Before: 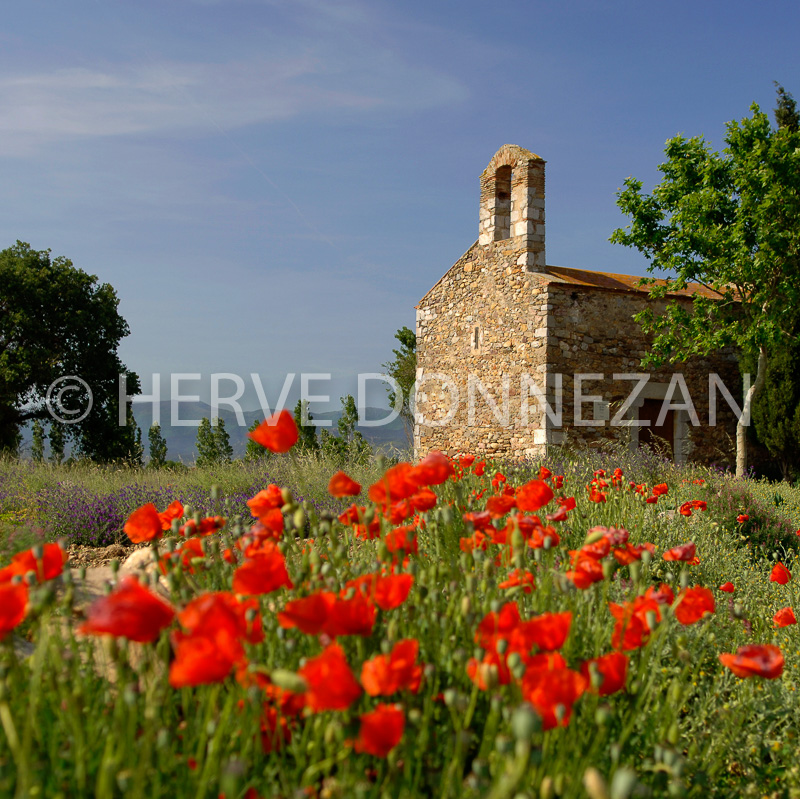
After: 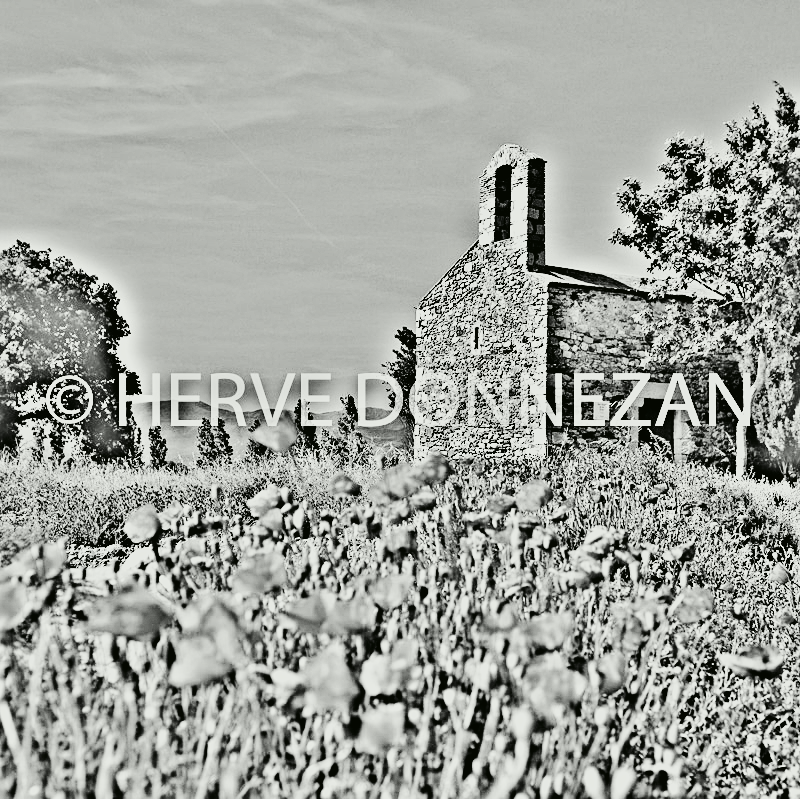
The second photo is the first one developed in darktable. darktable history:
base curve: curves: ch0 [(0, 0) (0.028, 0.03) (0.121, 0.232) (0.46, 0.748) (0.859, 0.968) (1, 1)], preserve colors none
sharpen: amount 0.2
tone curve: curves: ch0 [(0, 0.017) (0.091, 0.04) (0.296, 0.276) (0.439, 0.482) (0.64, 0.729) (0.785, 0.817) (0.995, 0.917)]; ch1 [(0, 0) (0.384, 0.365) (0.463, 0.447) (0.486, 0.474) (0.503, 0.497) (0.526, 0.52) (0.555, 0.564) (0.578, 0.589) (0.638, 0.66) (0.766, 0.773) (1, 1)]; ch2 [(0, 0) (0.374, 0.344) (0.446, 0.443) (0.501, 0.509) (0.528, 0.522) (0.569, 0.593) (0.61, 0.646) (0.666, 0.688) (1, 1)], color space Lab, independent channels, preserve colors none
exposure: black level correction 0.001, exposure 0.955 EV, compensate exposure bias true, compensate highlight preservation false
highpass: sharpness 49.79%, contrast boost 49.79%
